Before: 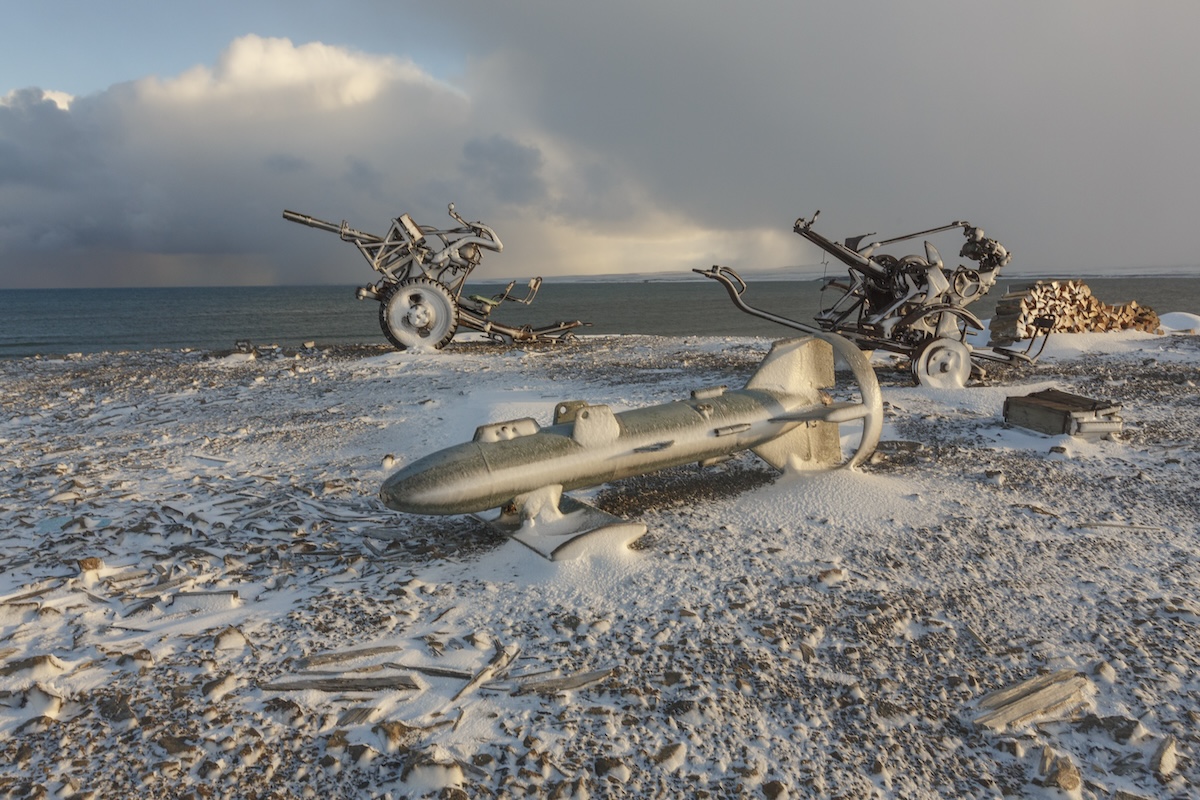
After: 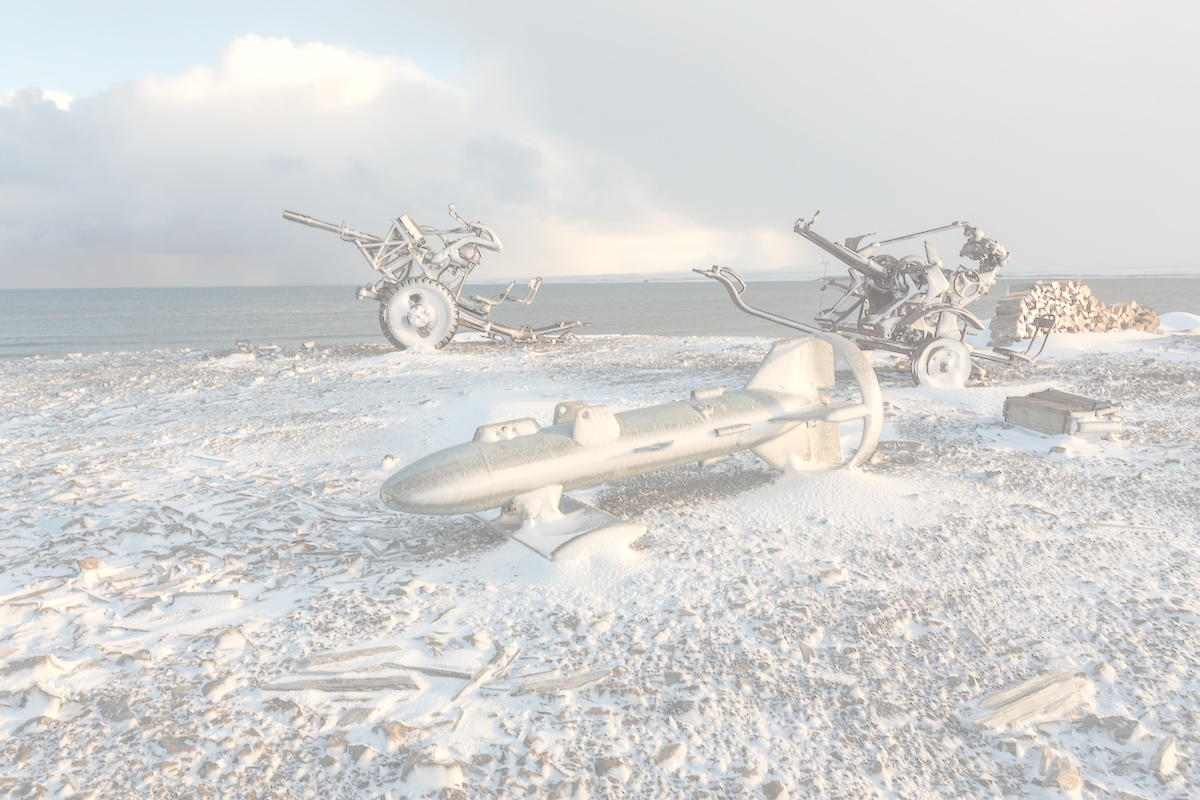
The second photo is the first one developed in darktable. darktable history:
exposure: exposure 0.95 EV, compensate highlight preservation false
contrast brightness saturation: contrast -0.32, brightness 0.75, saturation -0.78
color balance rgb: perceptual saturation grading › global saturation 36%, perceptual brilliance grading › global brilliance 10%, global vibrance 20%
